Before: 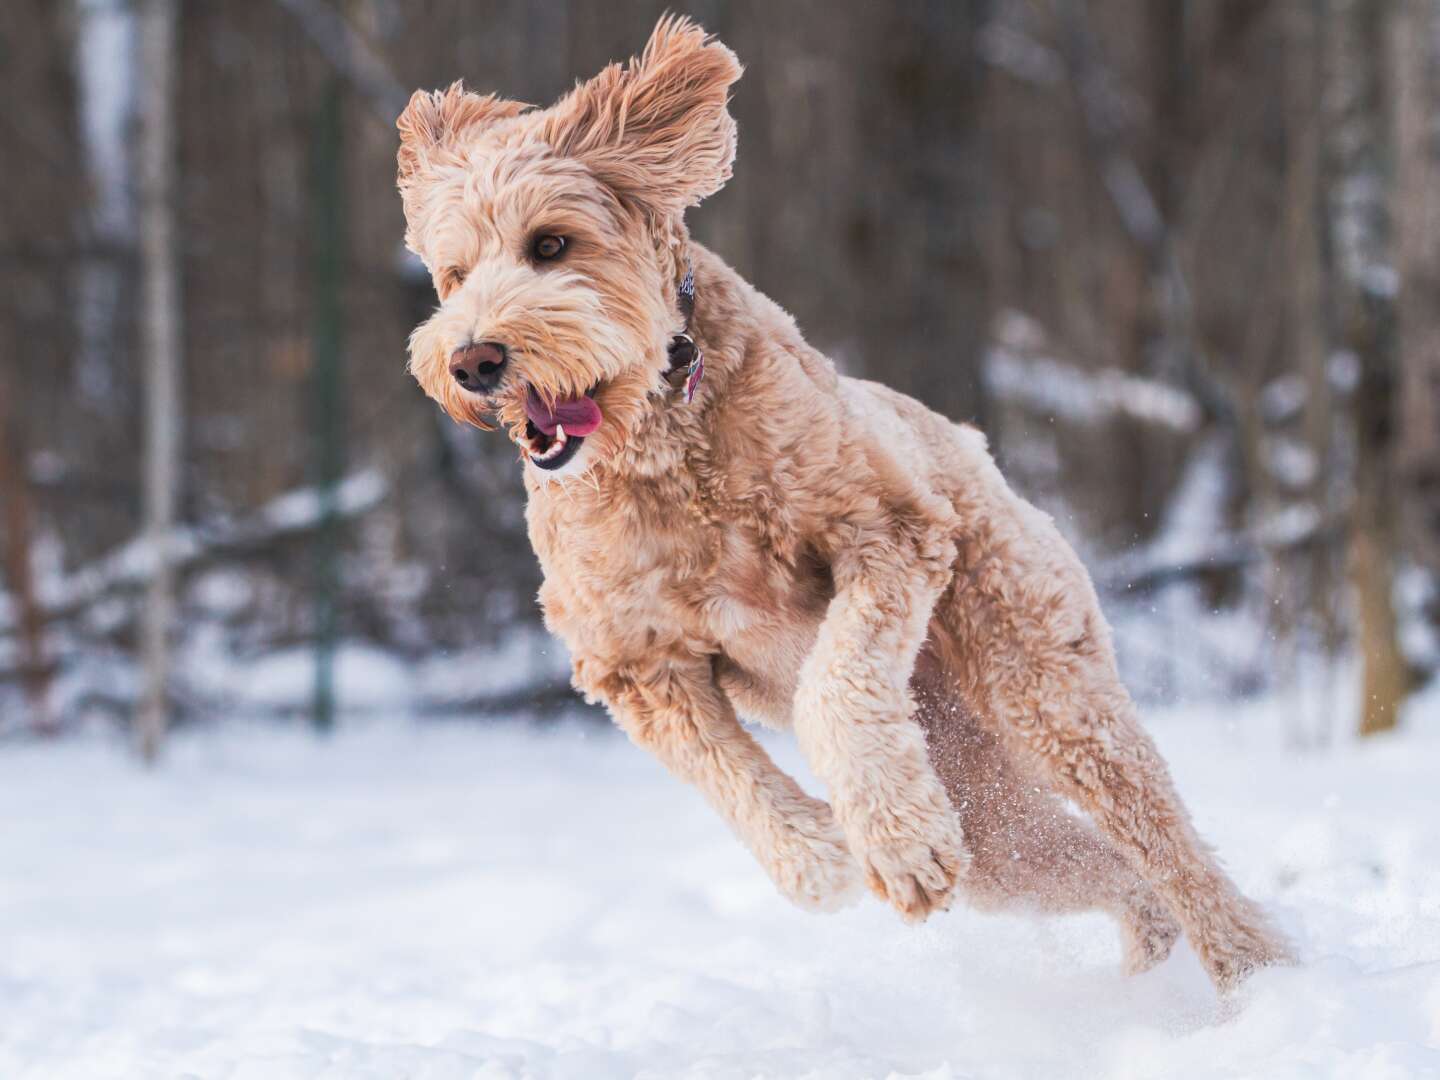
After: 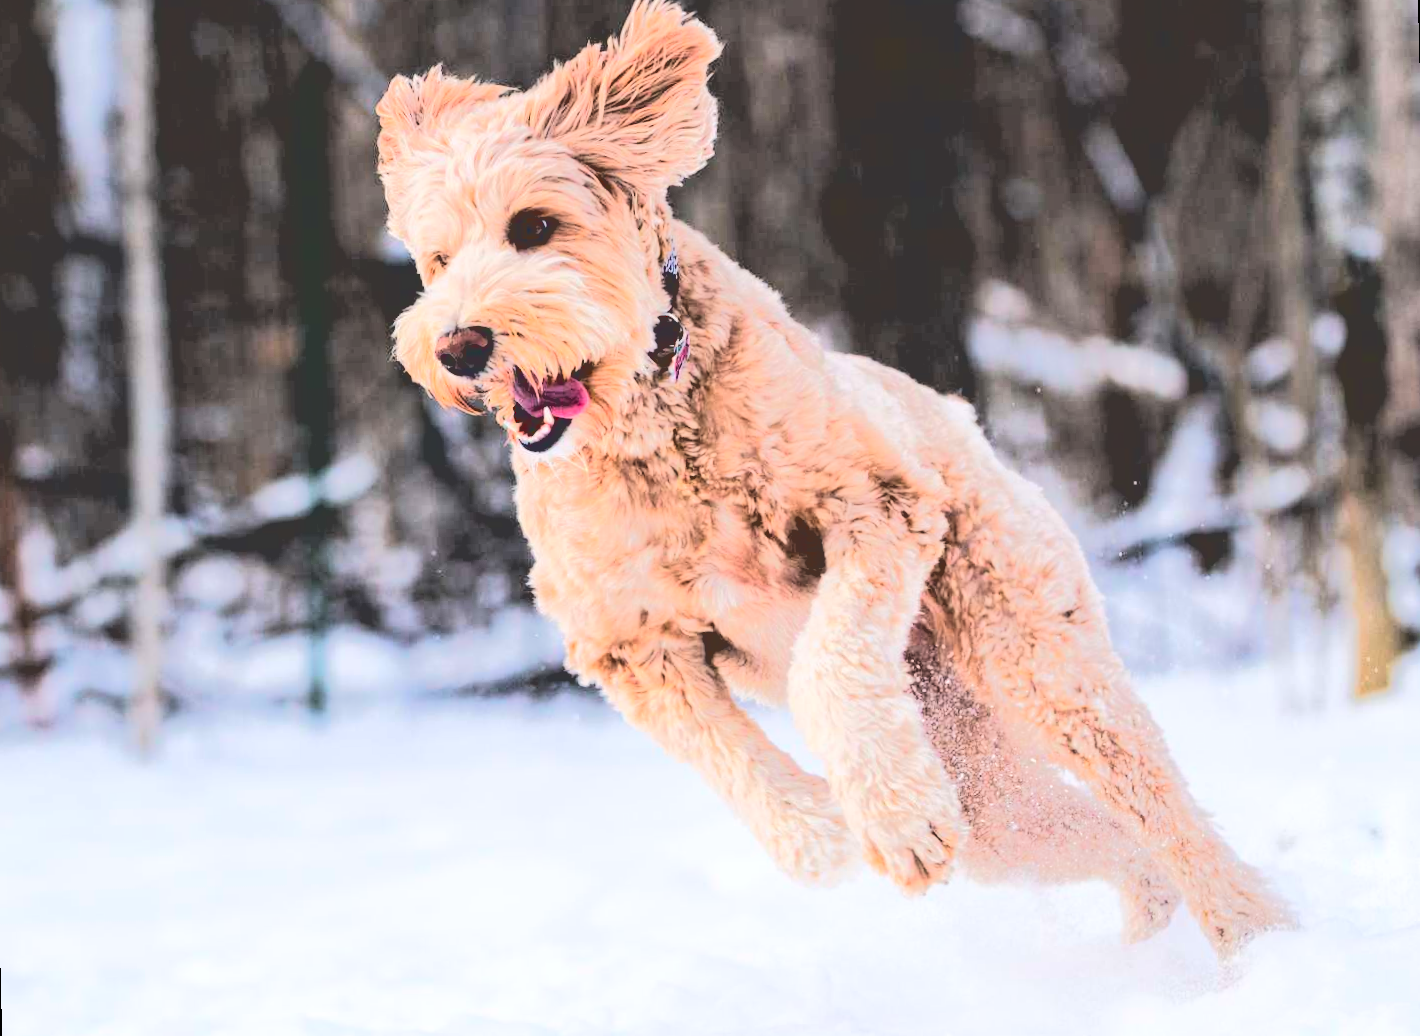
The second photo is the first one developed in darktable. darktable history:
contrast brightness saturation: contrast 0.2, brightness 0.16, saturation 0.22
rotate and perspective: rotation -1.42°, crop left 0.016, crop right 0.984, crop top 0.035, crop bottom 0.965
base curve: curves: ch0 [(0.065, 0.026) (0.236, 0.358) (0.53, 0.546) (0.777, 0.841) (0.924, 0.992)], preserve colors average RGB
